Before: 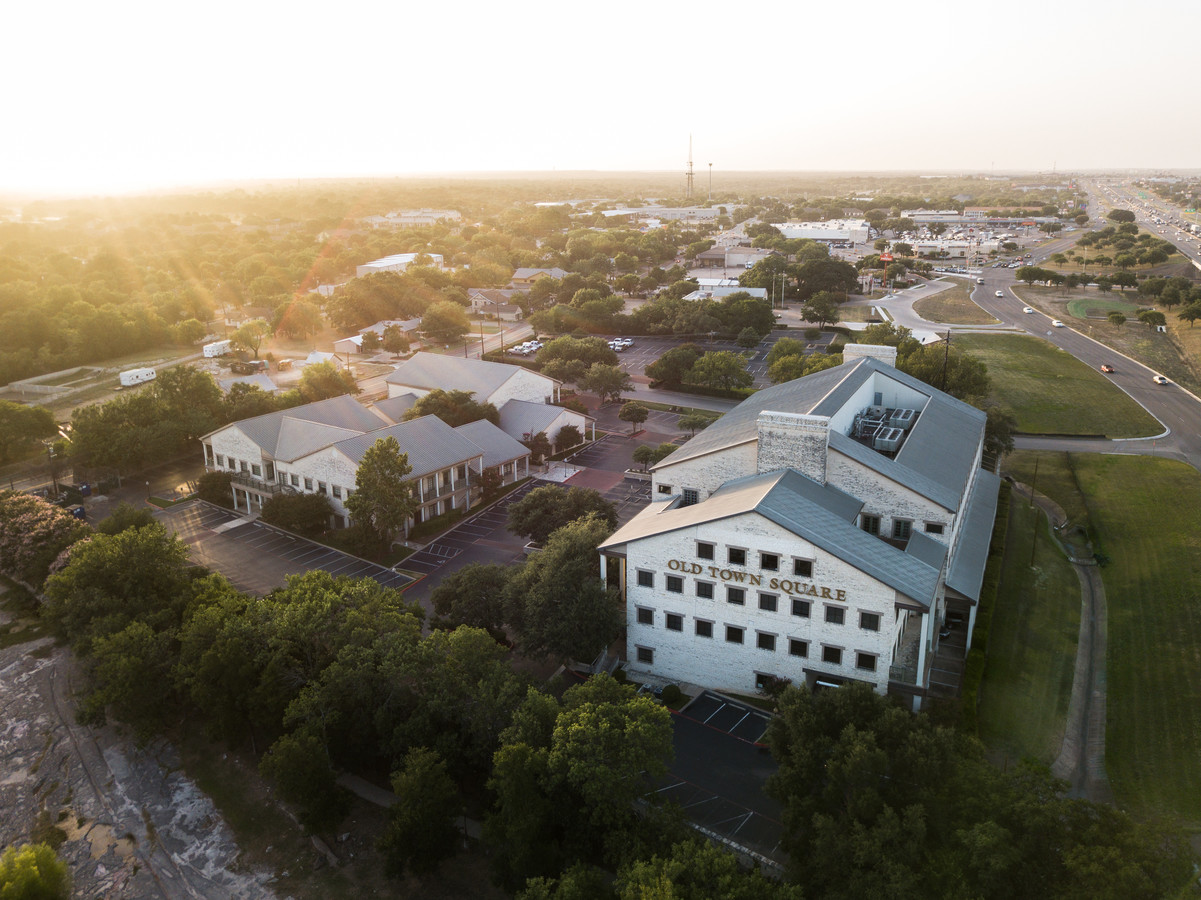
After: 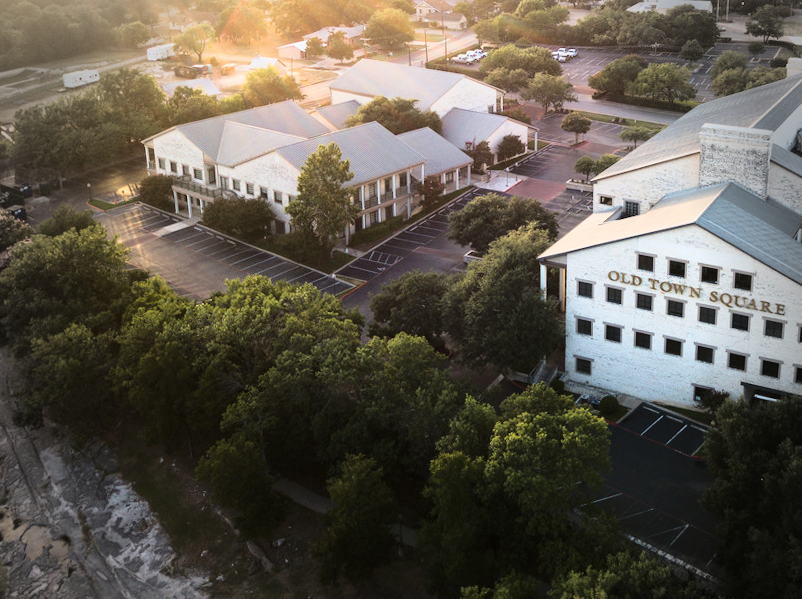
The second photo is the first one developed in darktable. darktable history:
vignetting: fall-off start 76.7%, fall-off radius 27.92%, width/height ratio 0.975
exposure: compensate exposure bias true, compensate highlight preservation false
crop and rotate: angle -0.998°, left 3.836%, top 31.833%, right 27.83%
base curve: curves: ch0 [(0, 0) (0.028, 0.03) (0.121, 0.232) (0.46, 0.748) (0.859, 0.968) (1, 1)]
